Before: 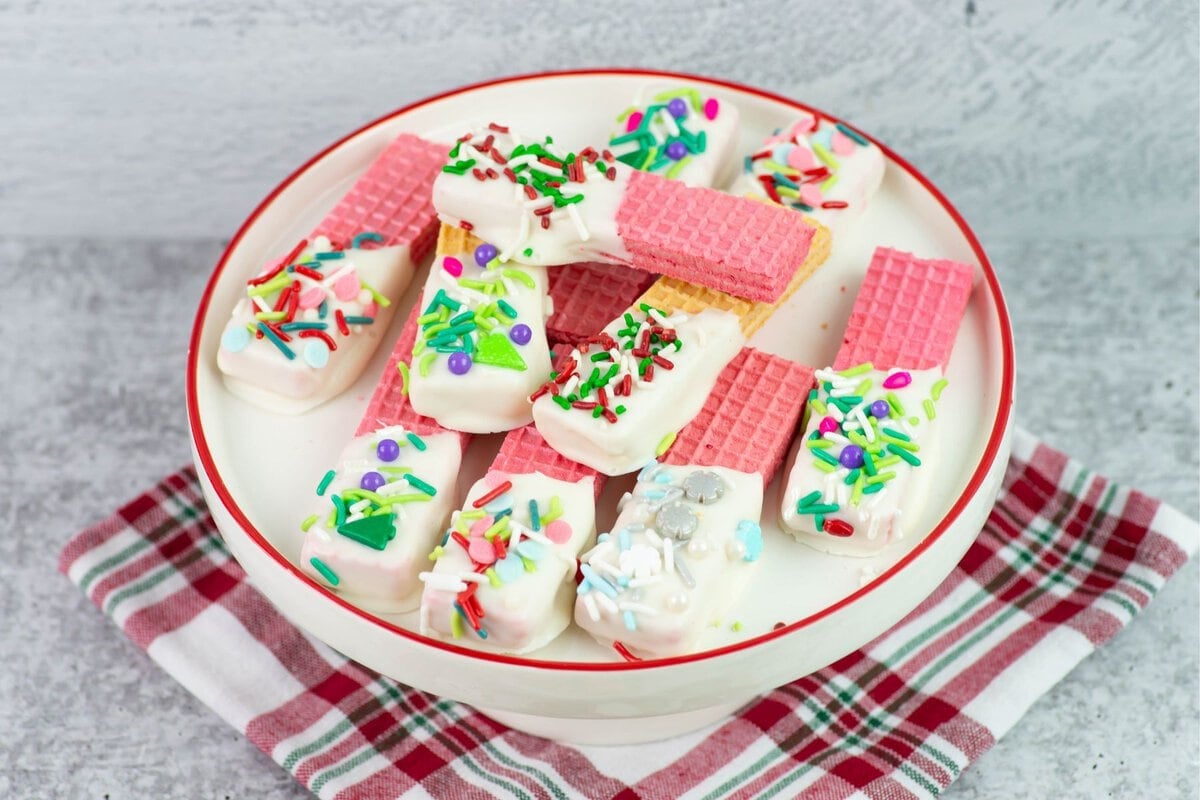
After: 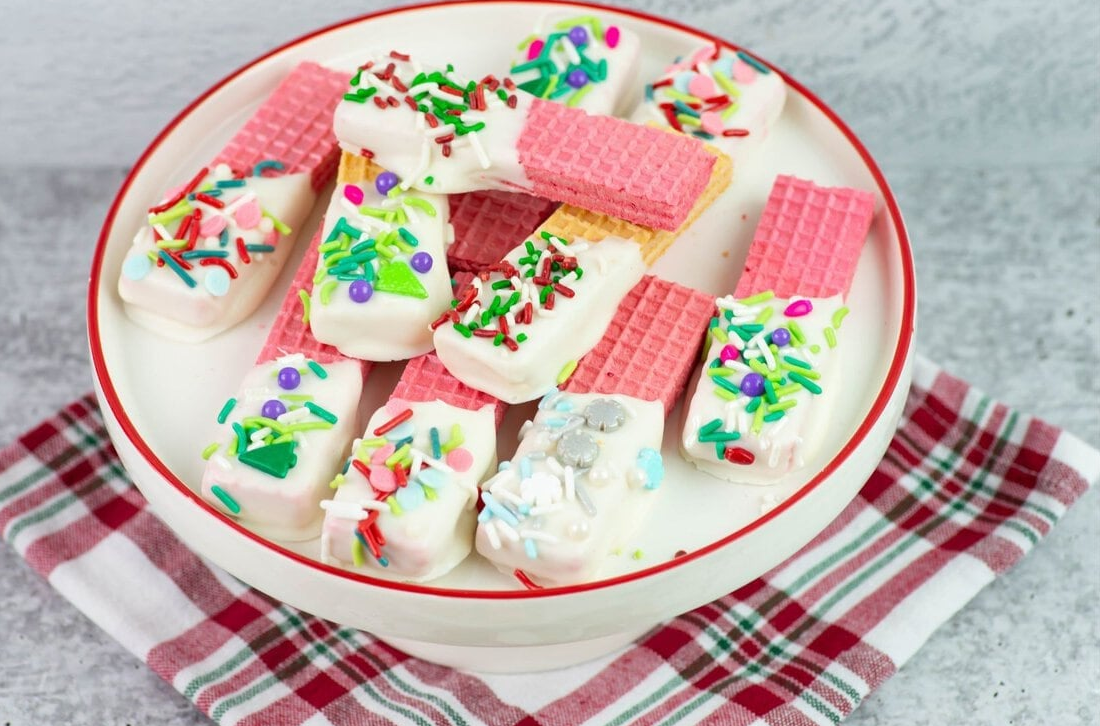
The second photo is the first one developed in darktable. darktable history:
crop and rotate: left 8.262%, top 9.226%
